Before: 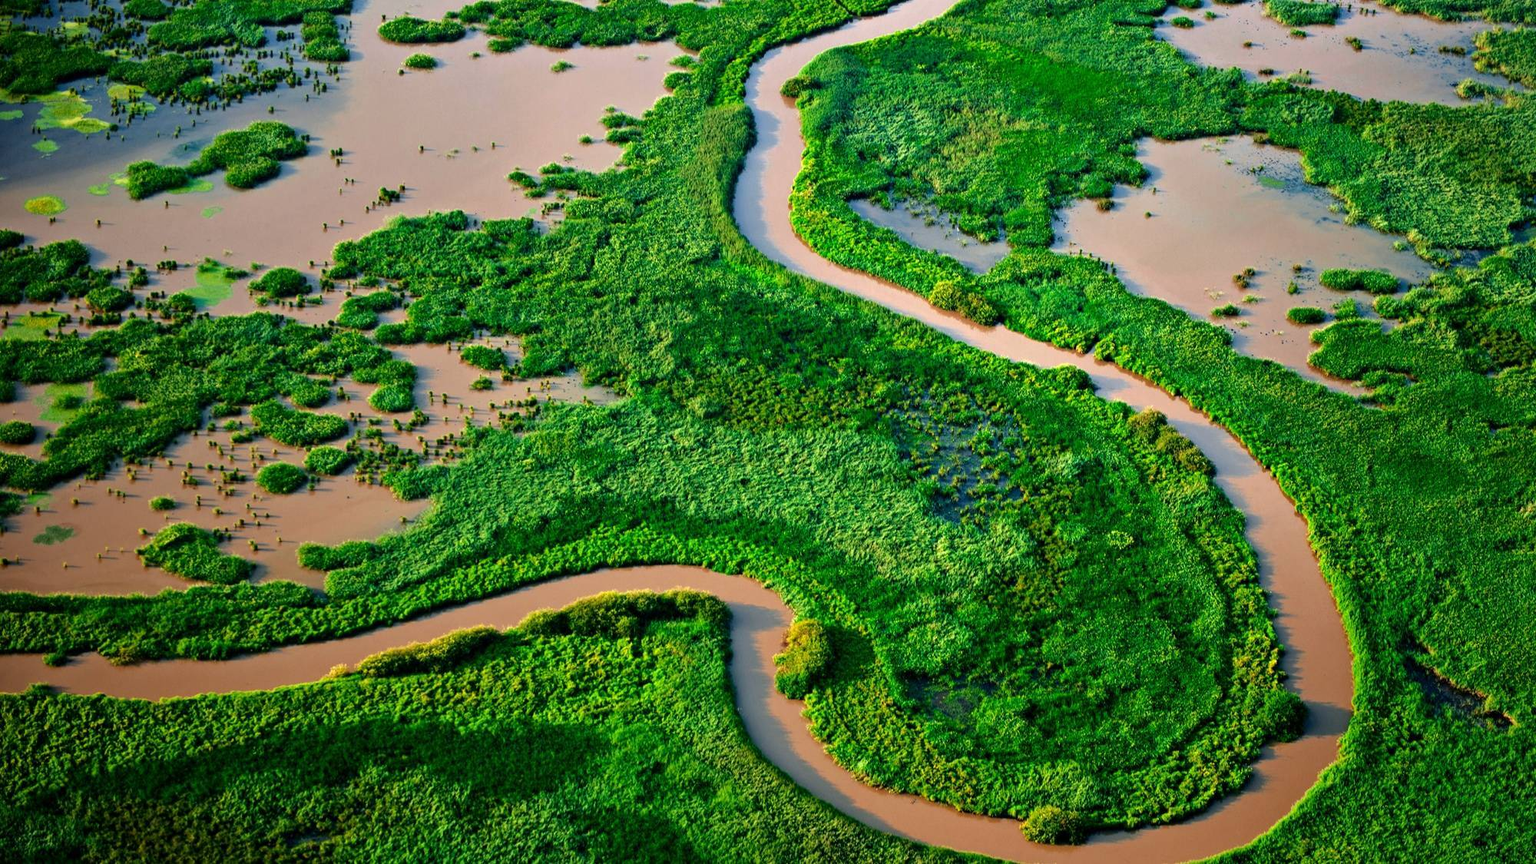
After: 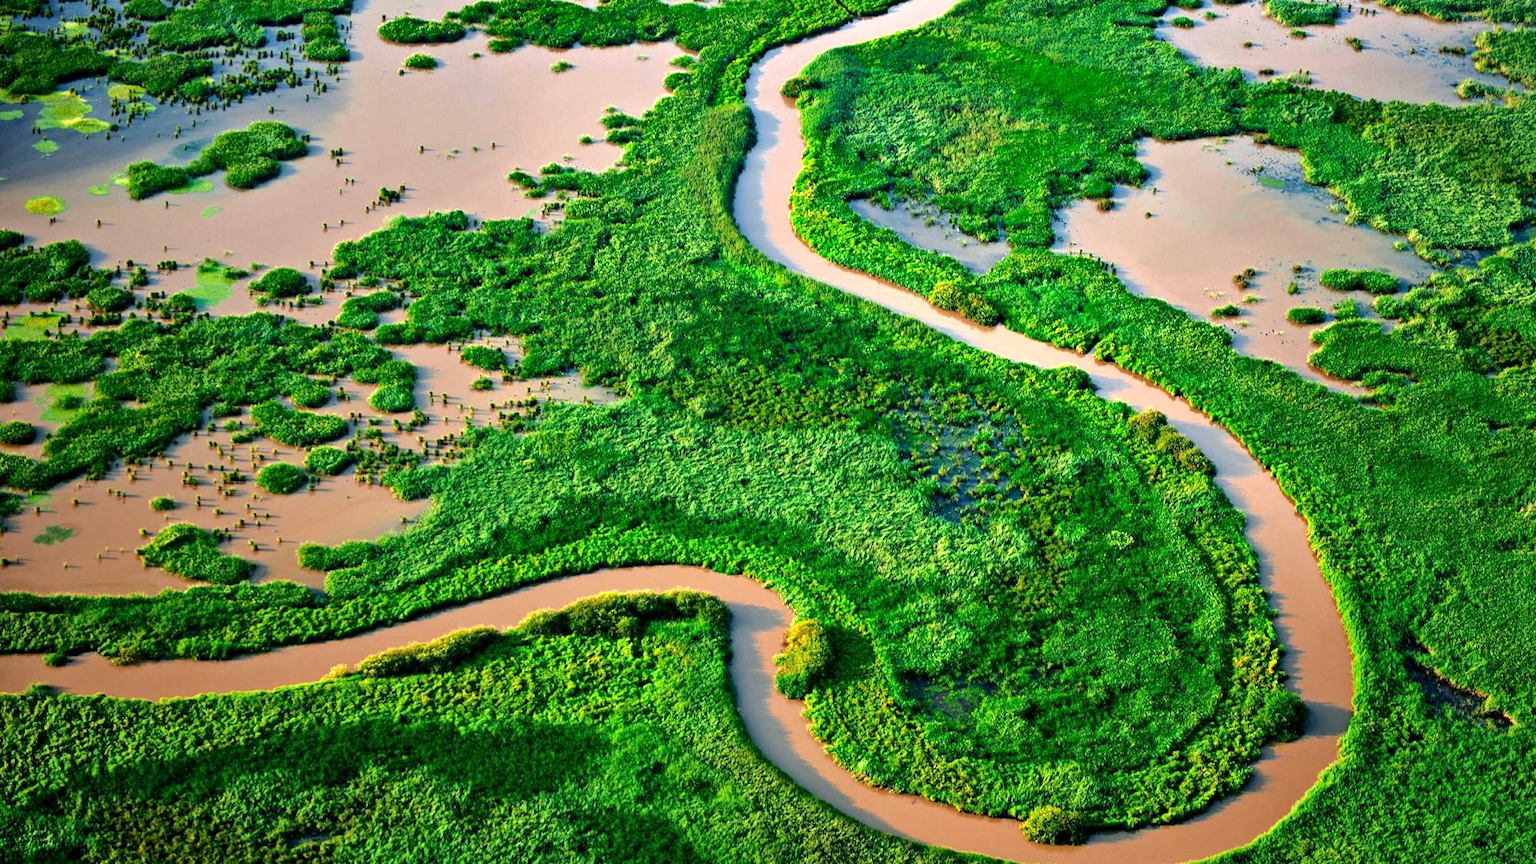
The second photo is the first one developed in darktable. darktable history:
exposure: black level correction 0.001, exposure 0.498 EV, compensate highlight preservation false
shadows and highlights: low approximation 0.01, soften with gaussian
